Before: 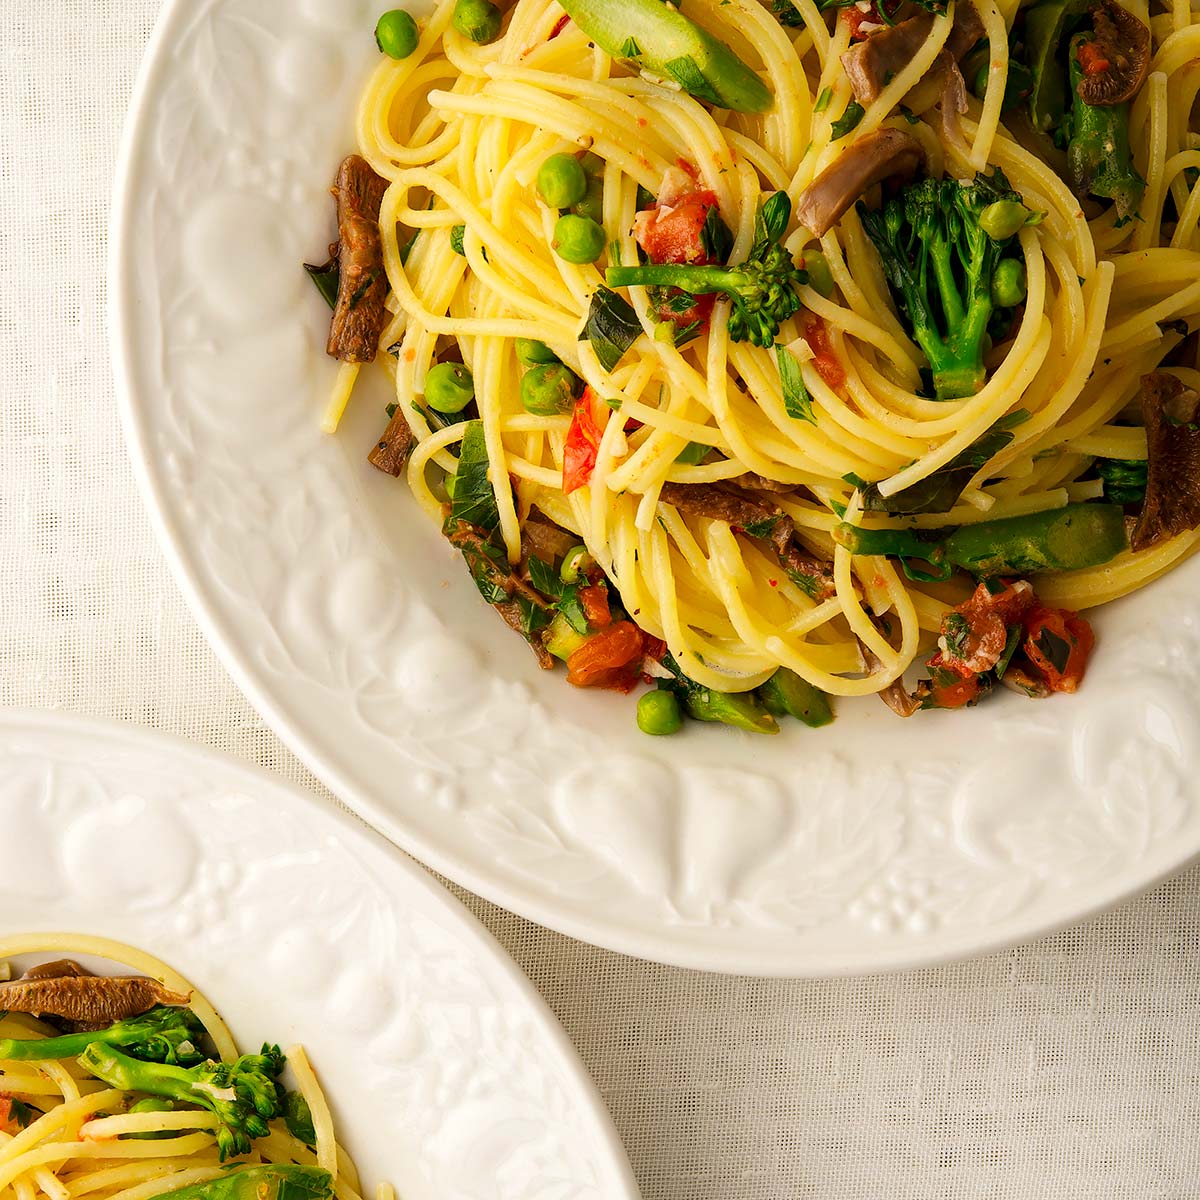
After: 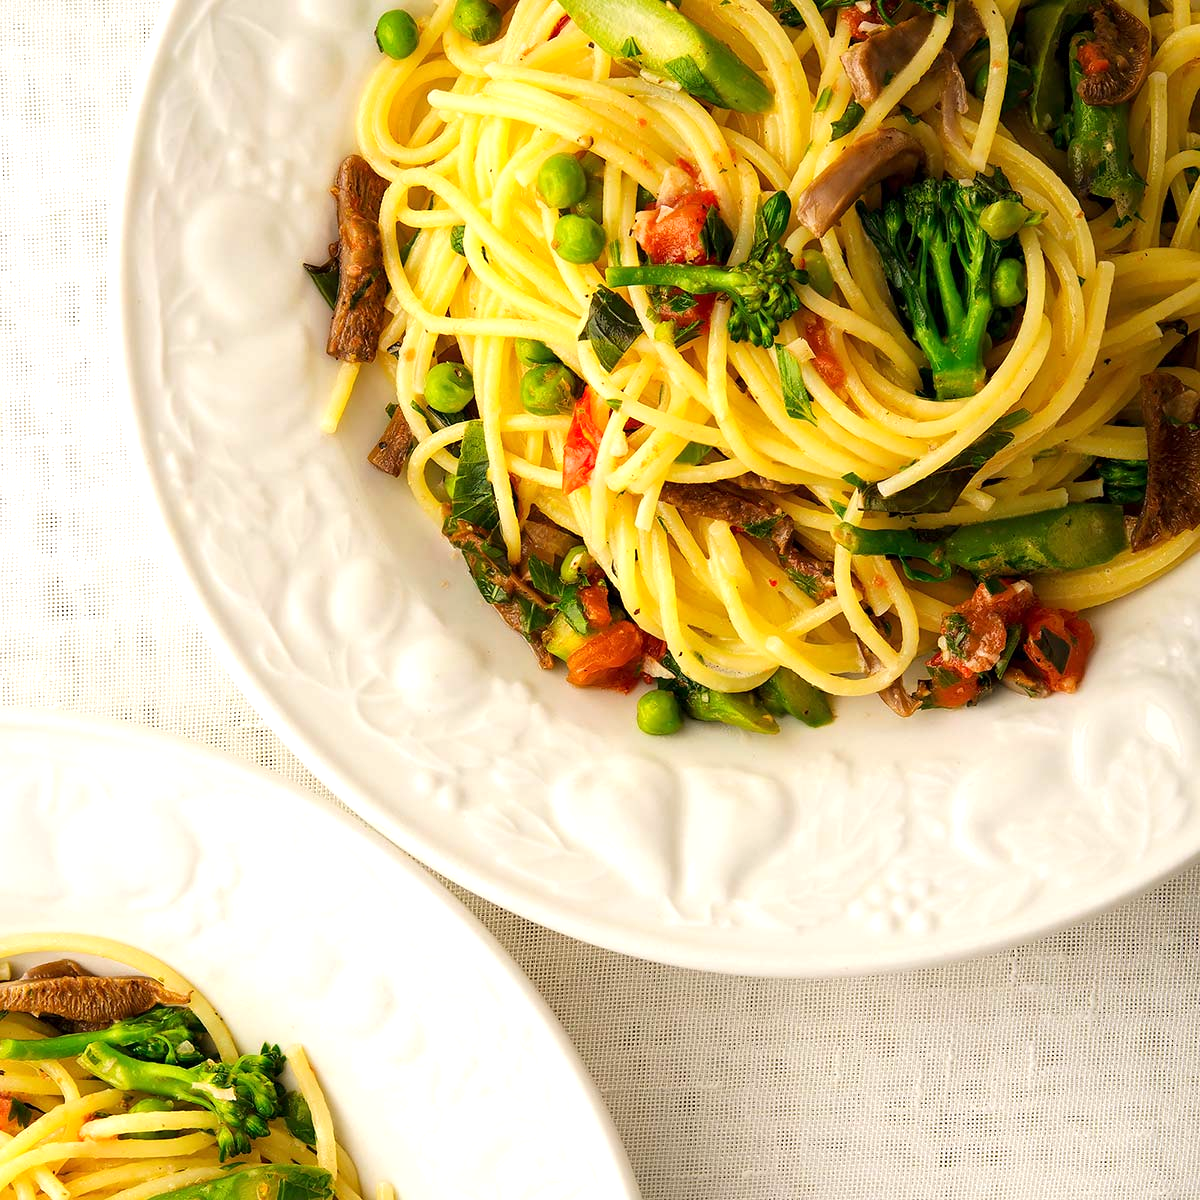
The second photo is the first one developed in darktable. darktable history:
local contrast: mode bilateral grid, contrast 10, coarseness 25, detail 110%, midtone range 0.2
exposure: exposure 0.367 EV, compensate highlight preservation false
